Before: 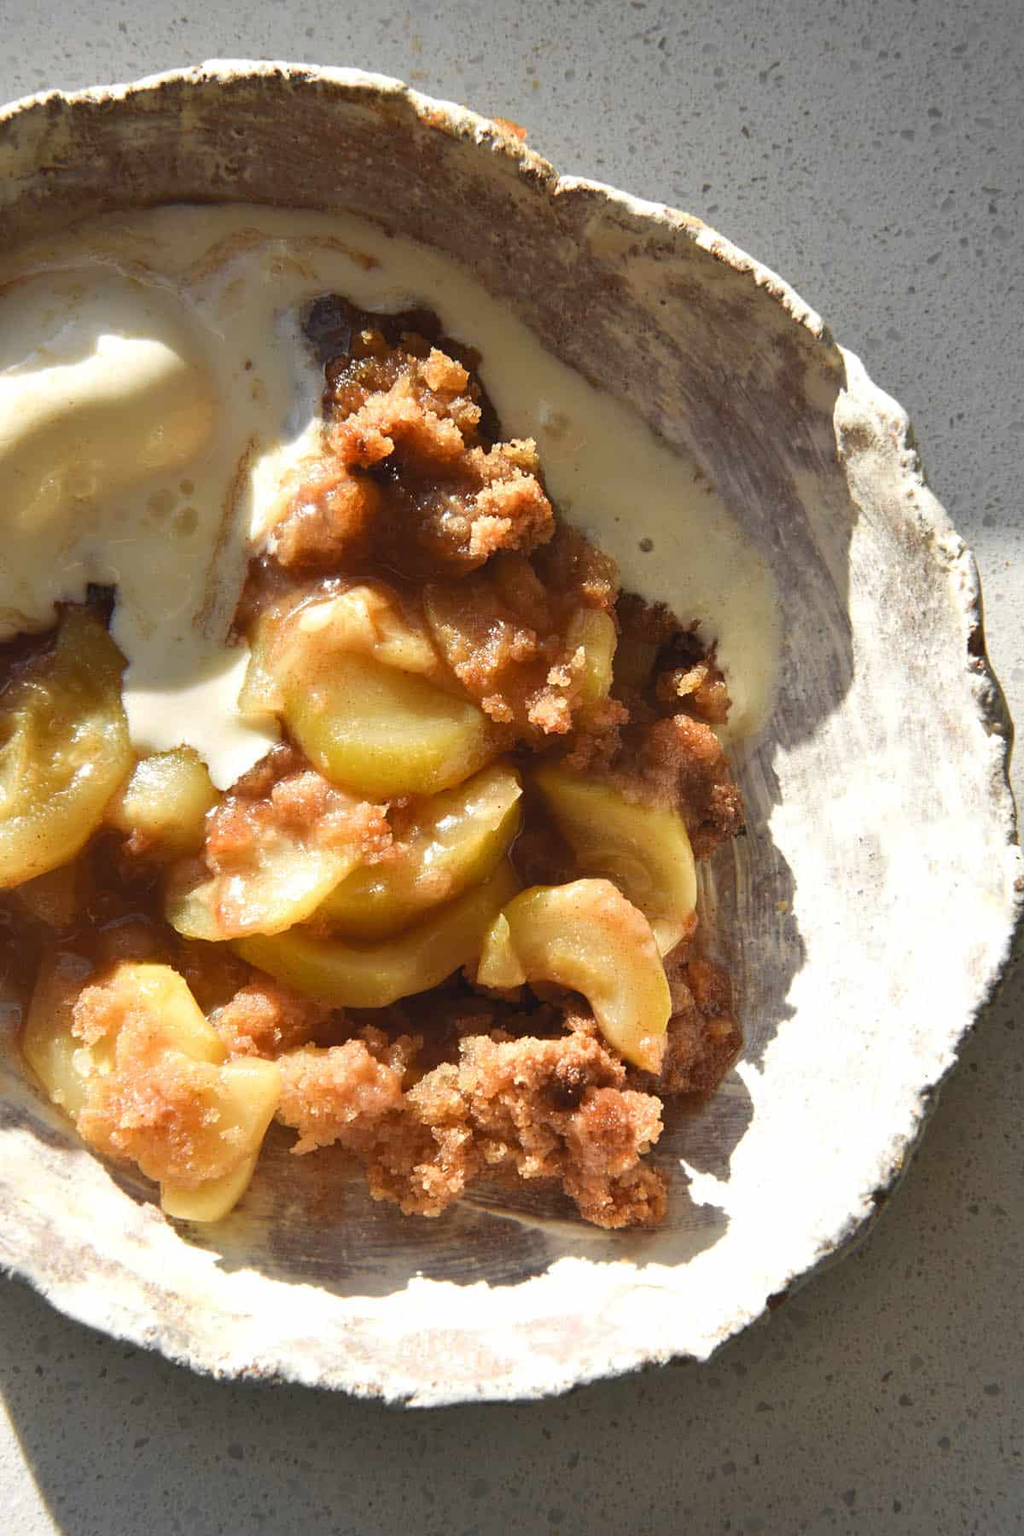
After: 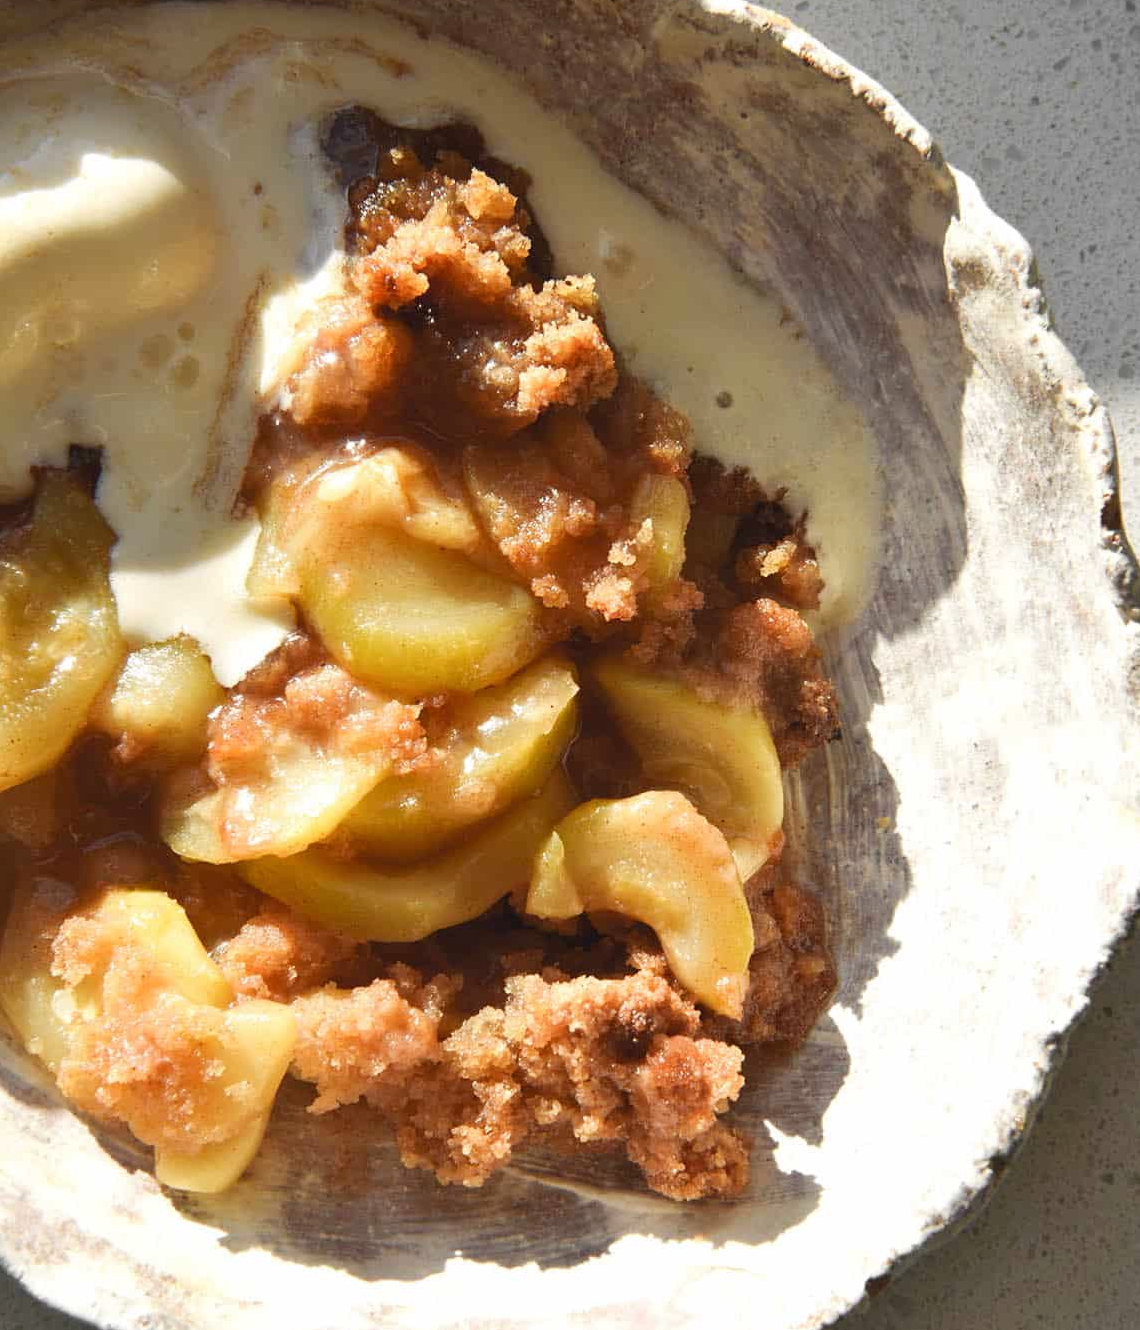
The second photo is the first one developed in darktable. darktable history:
base curve: curves: ch0 [(0, 0) (0.472, 0.508) (1, 1)], preserve colors none
crop and rotate: left 2.787%, top 13.29%, right 2.149%, bottom 12.818%
